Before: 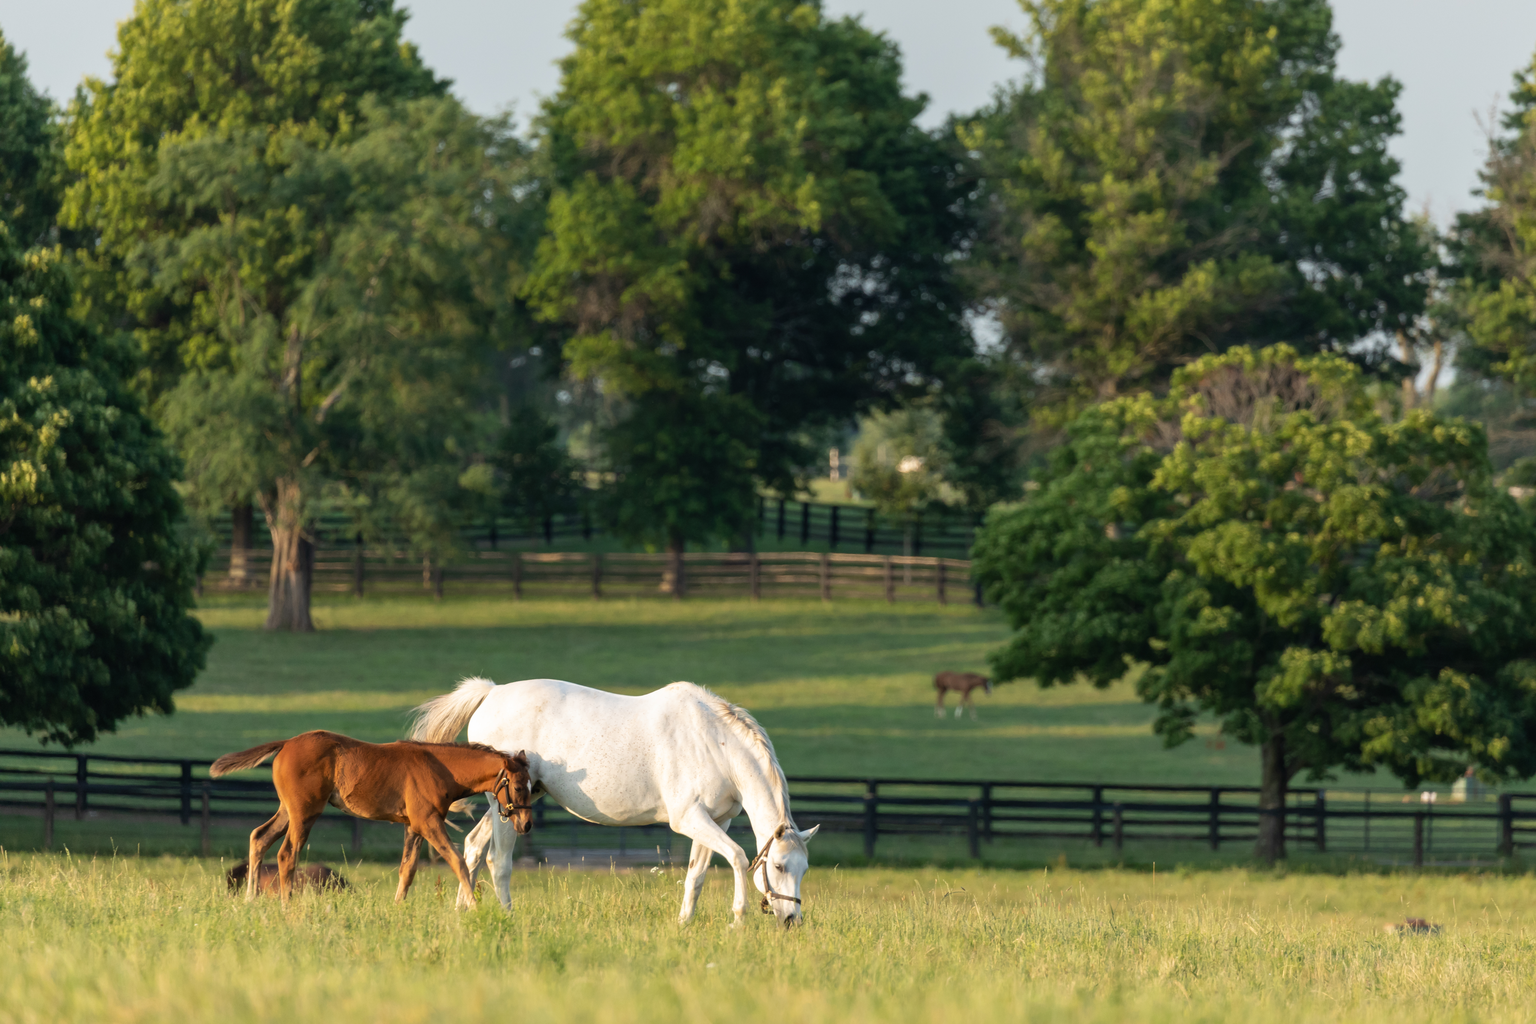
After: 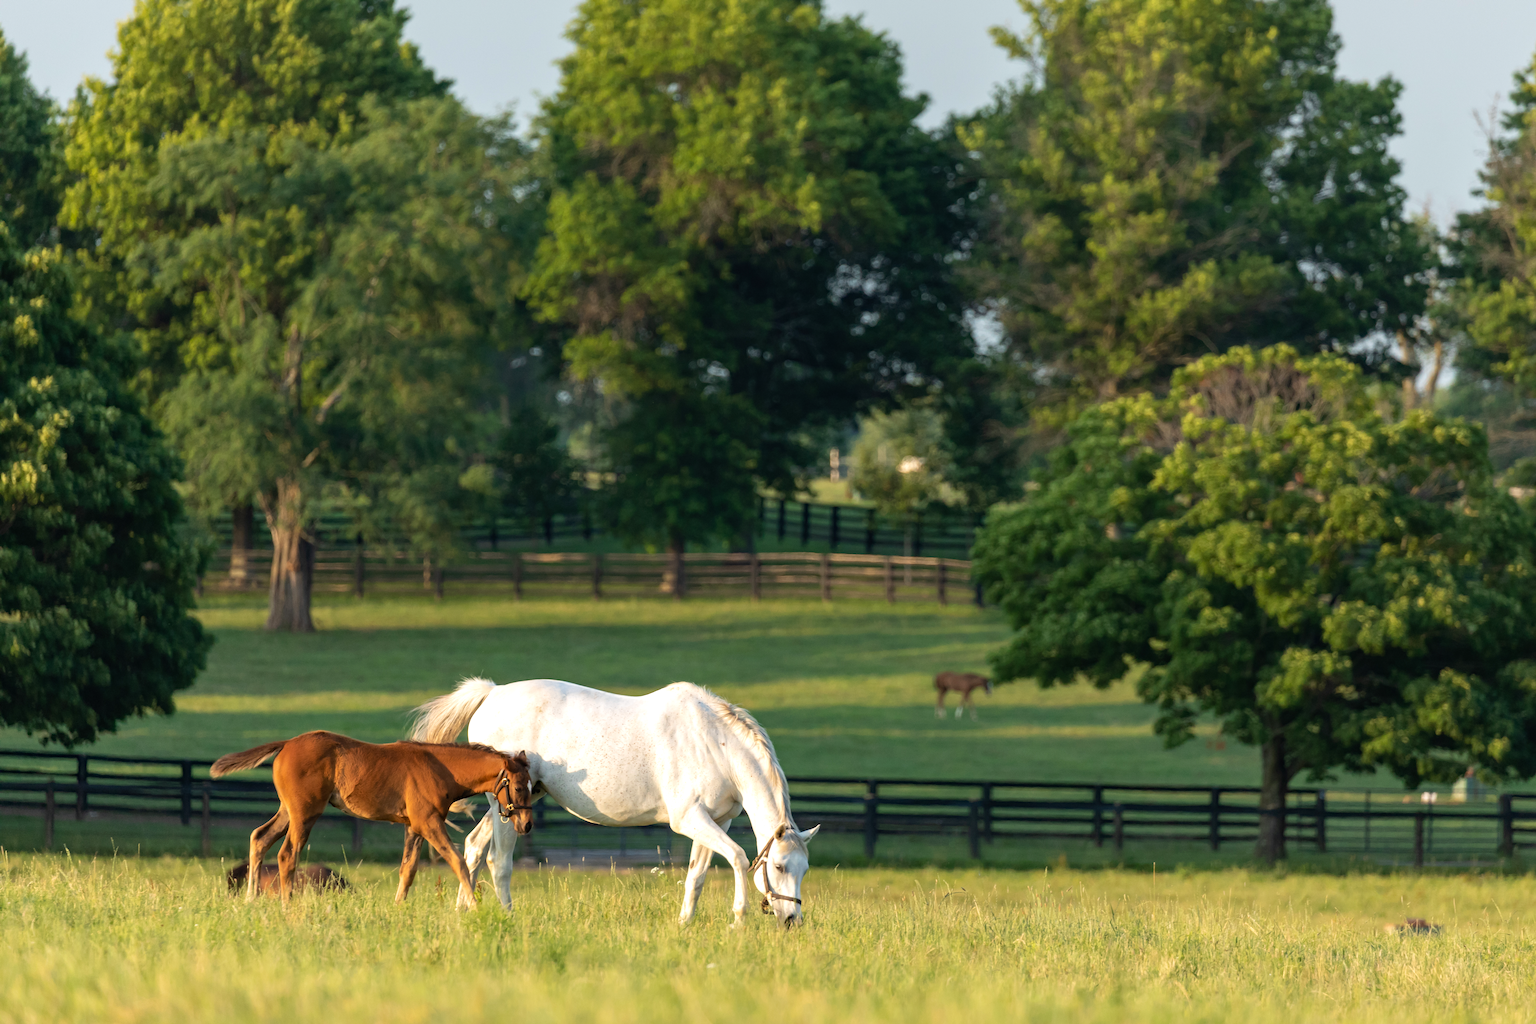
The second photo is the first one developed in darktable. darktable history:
exposure: exposure 0.2 EV, compensate highlight preservation false
haze removal: strength 0.25, distance 0.25, compatibility mode true, adaptive false
